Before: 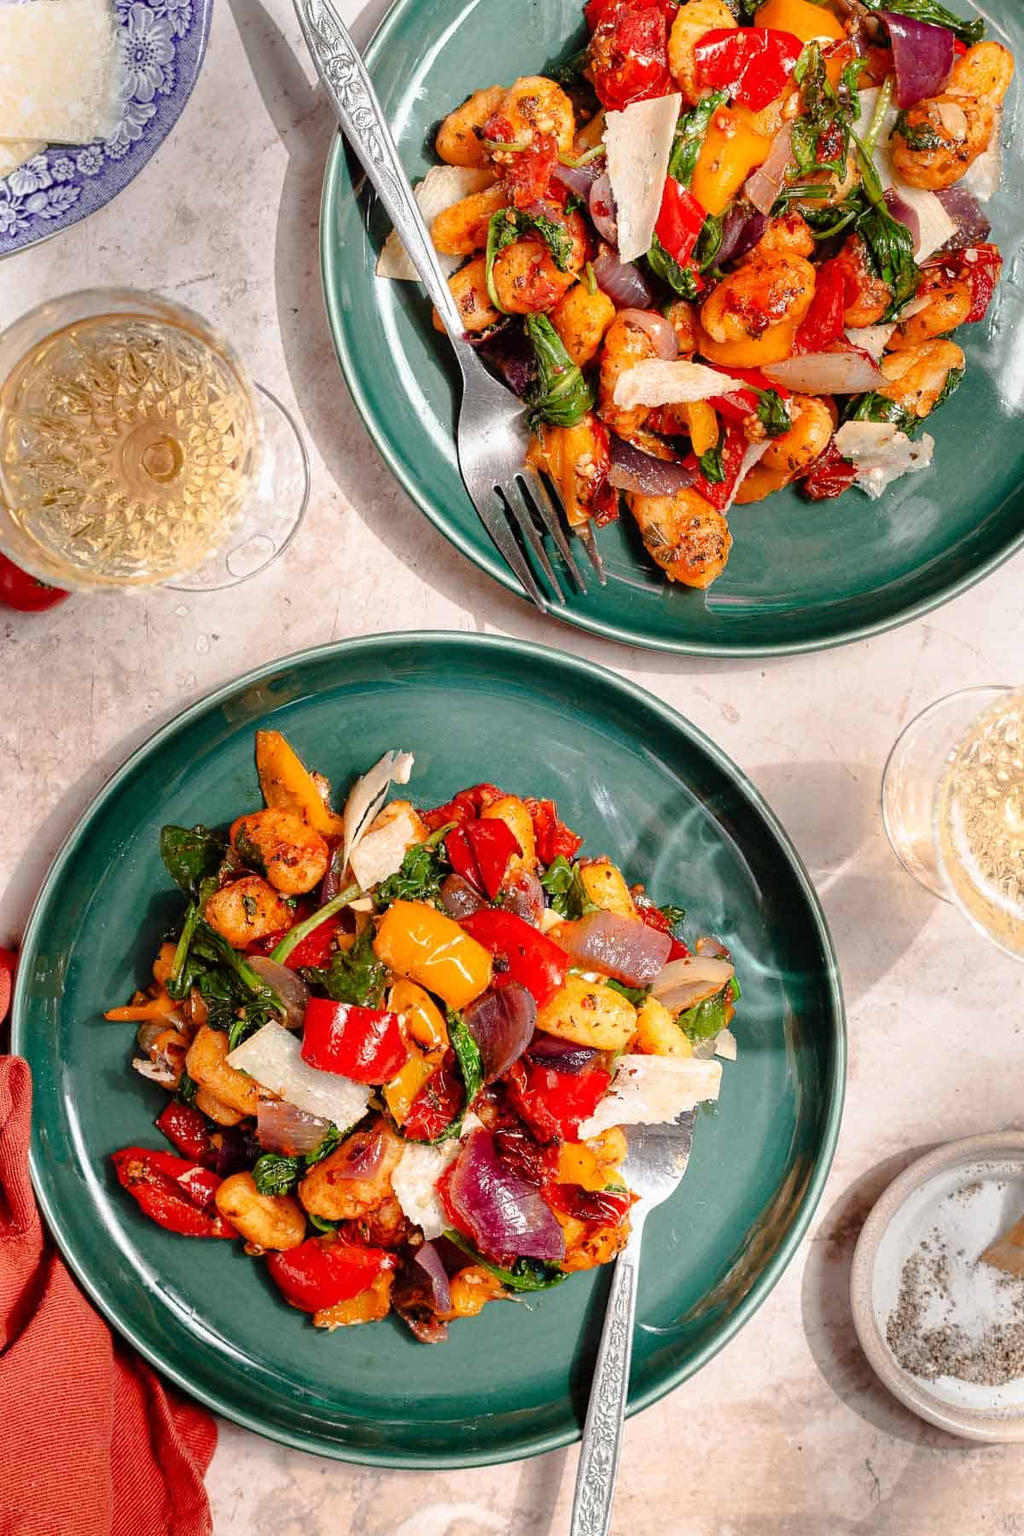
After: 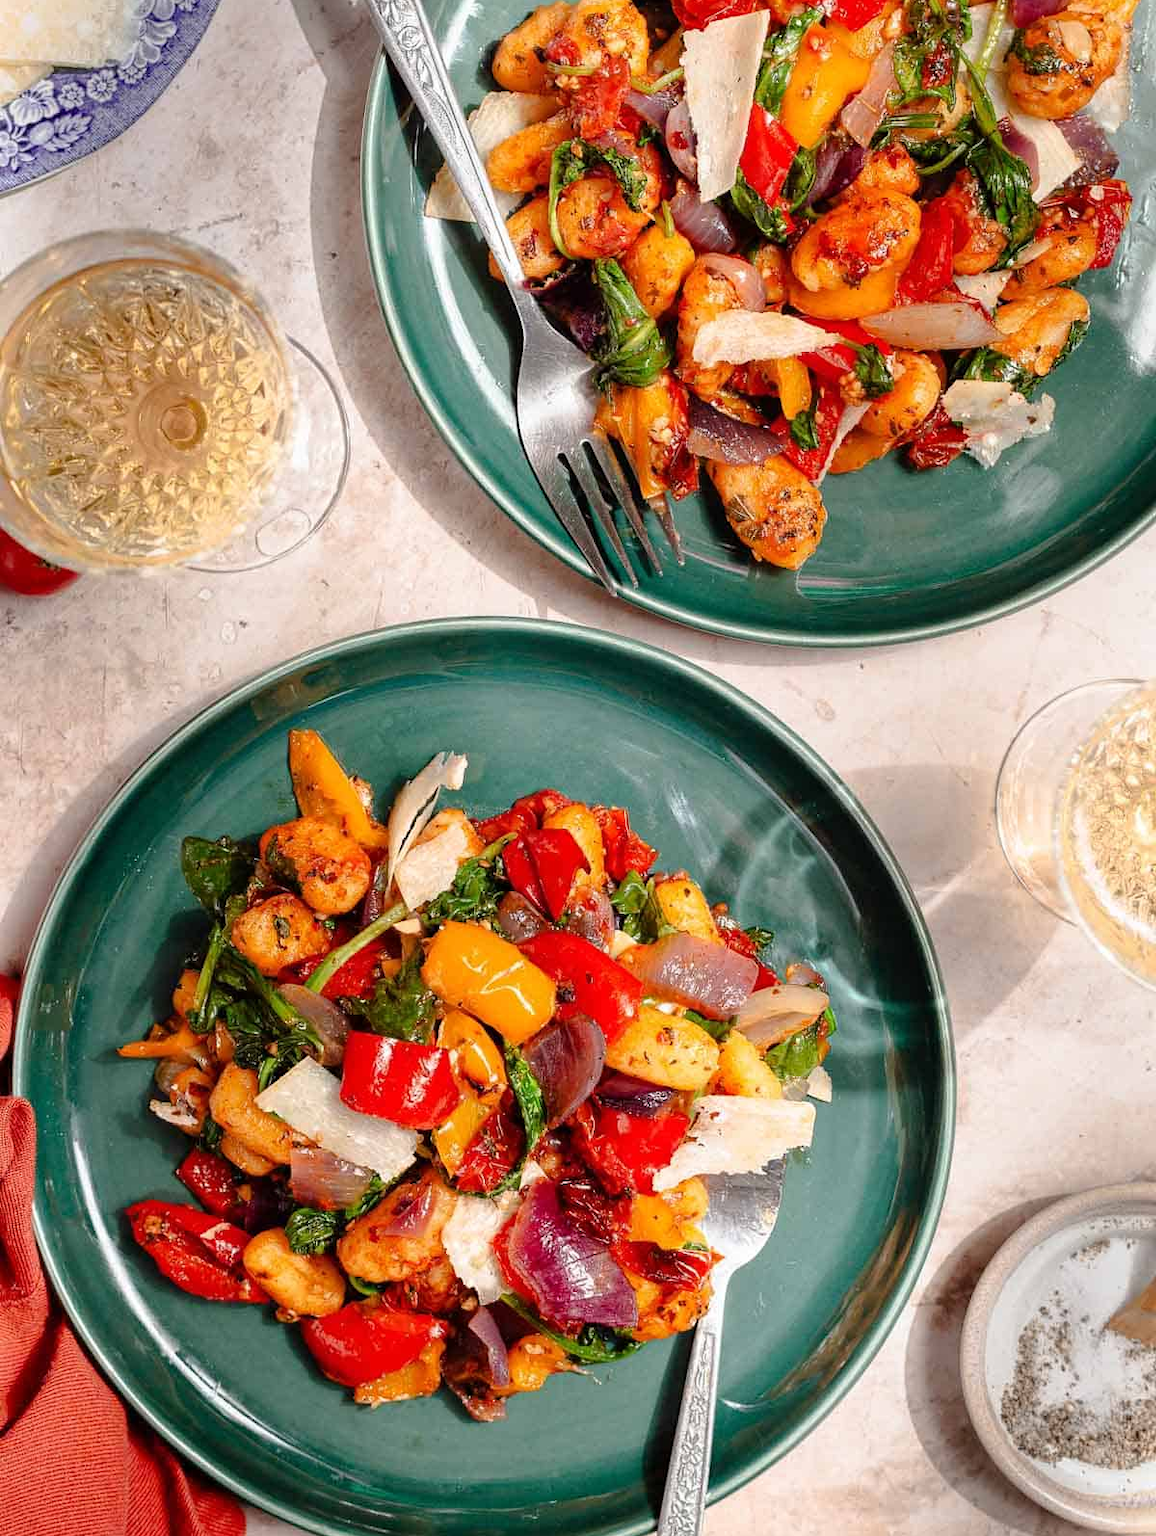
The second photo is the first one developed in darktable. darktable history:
crop and rotate: top 5.53%, bottom 5.869%
